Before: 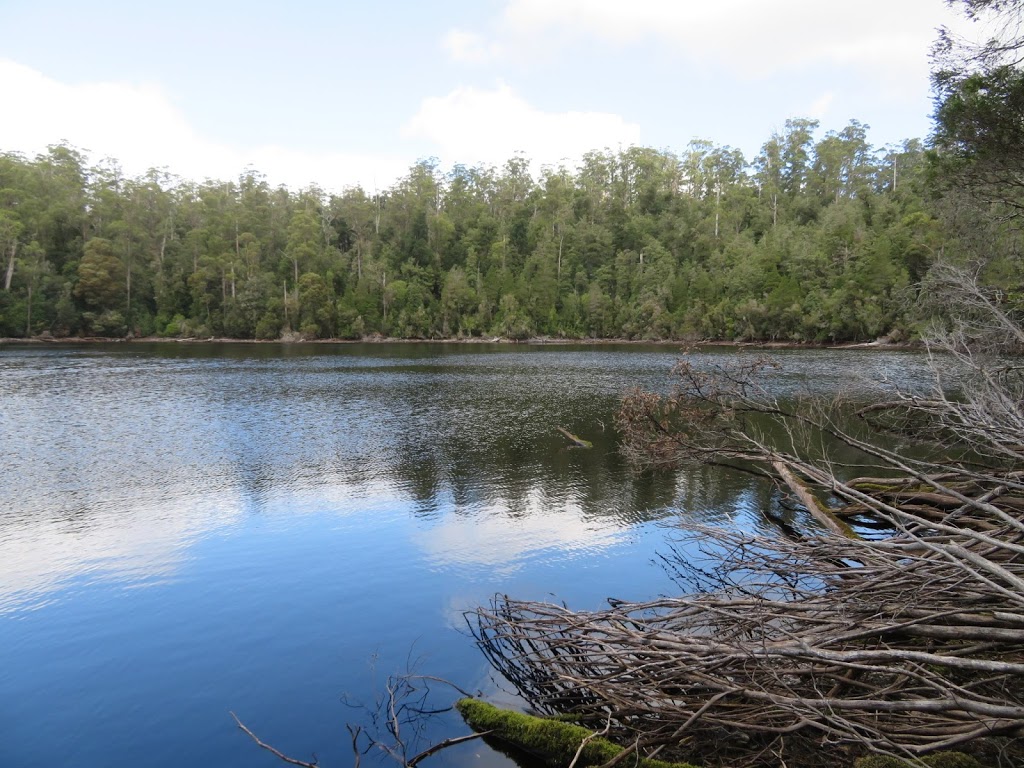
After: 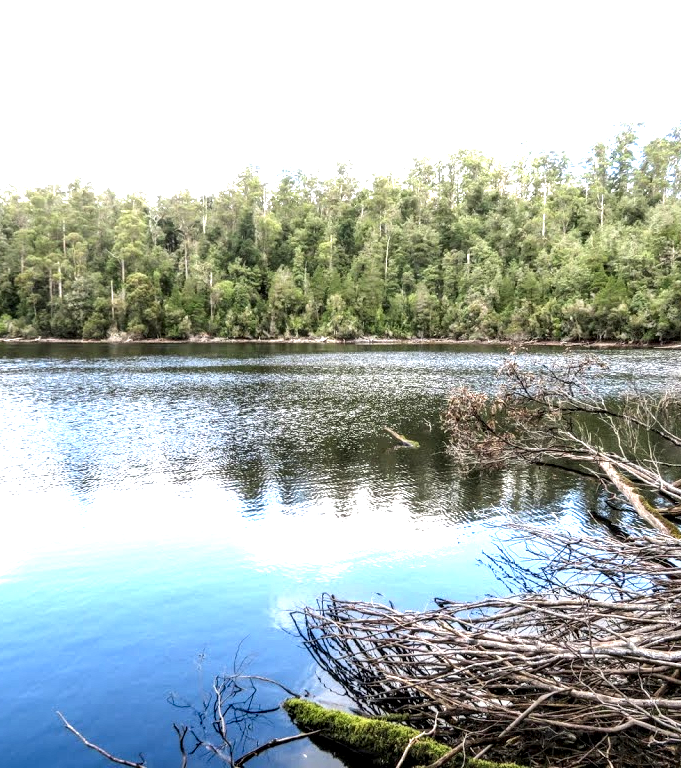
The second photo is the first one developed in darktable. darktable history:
crop: left 16.948%, right 16.489%
exposure: black level correction -0.002, exposure 1.346 EV, compensate highlight preservation false
local contrast: highlights 19%, detail 188%
